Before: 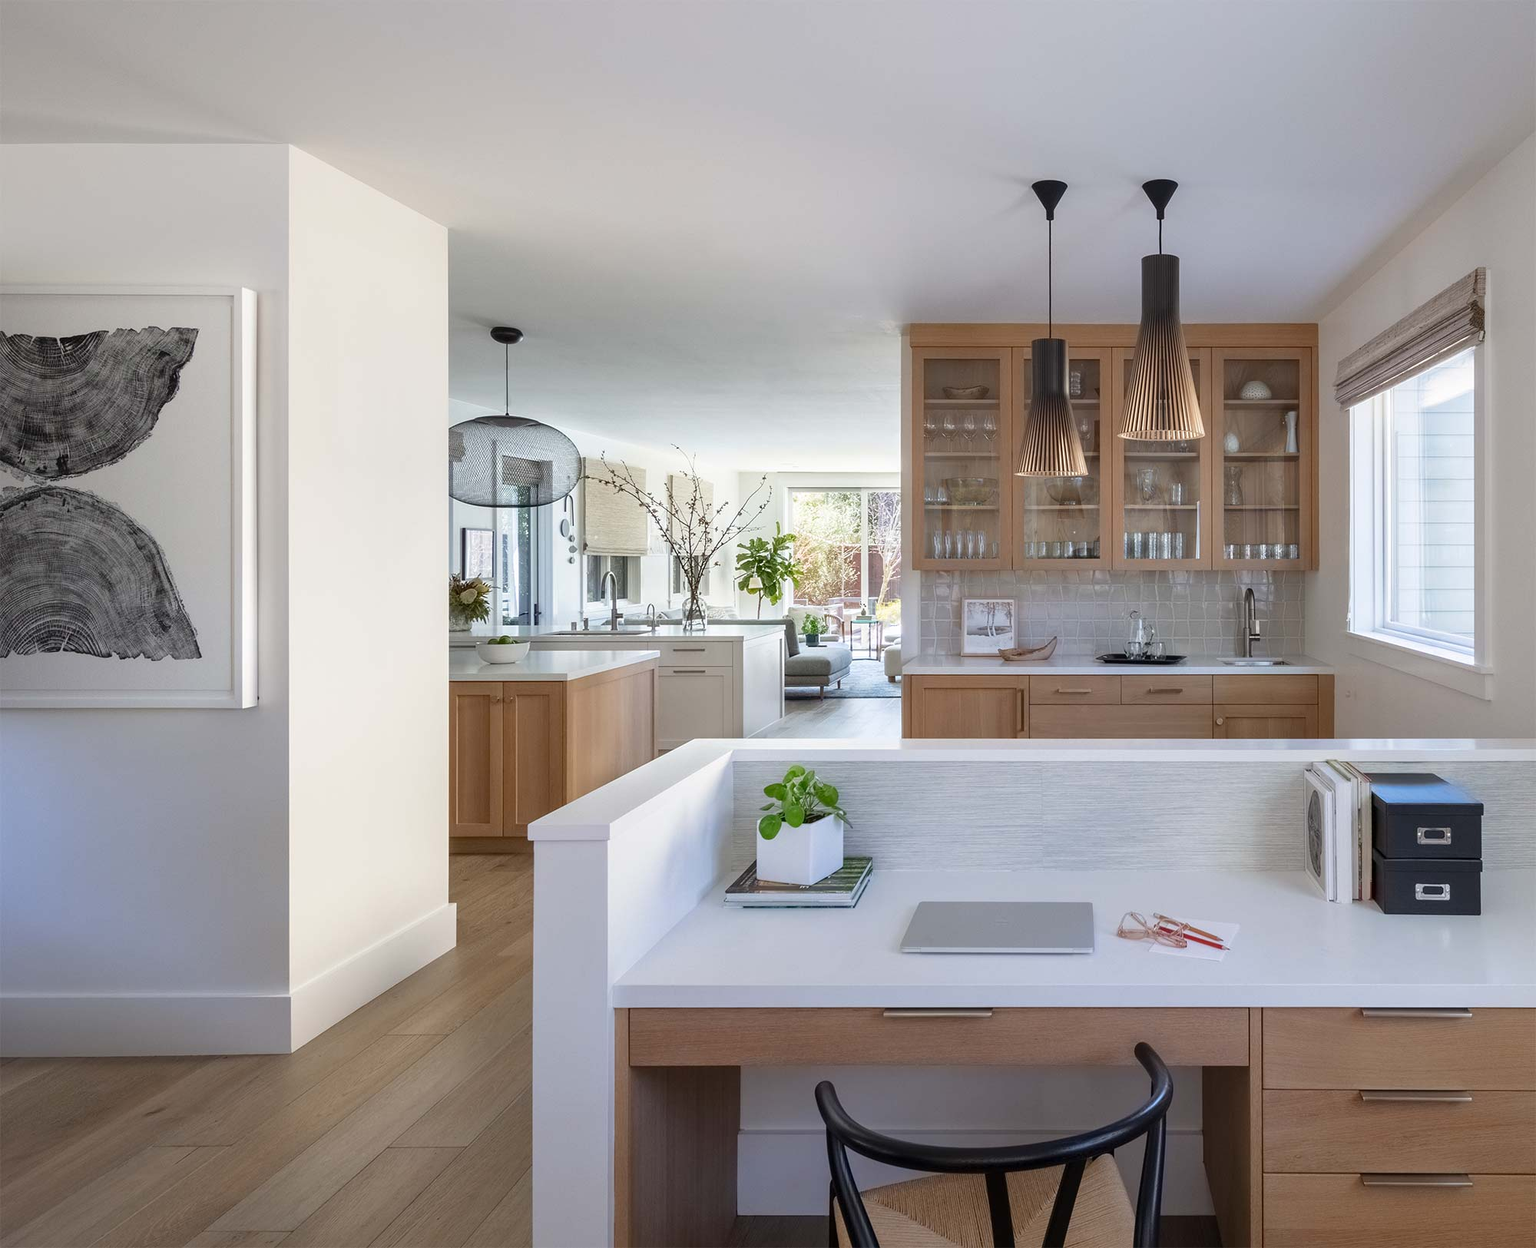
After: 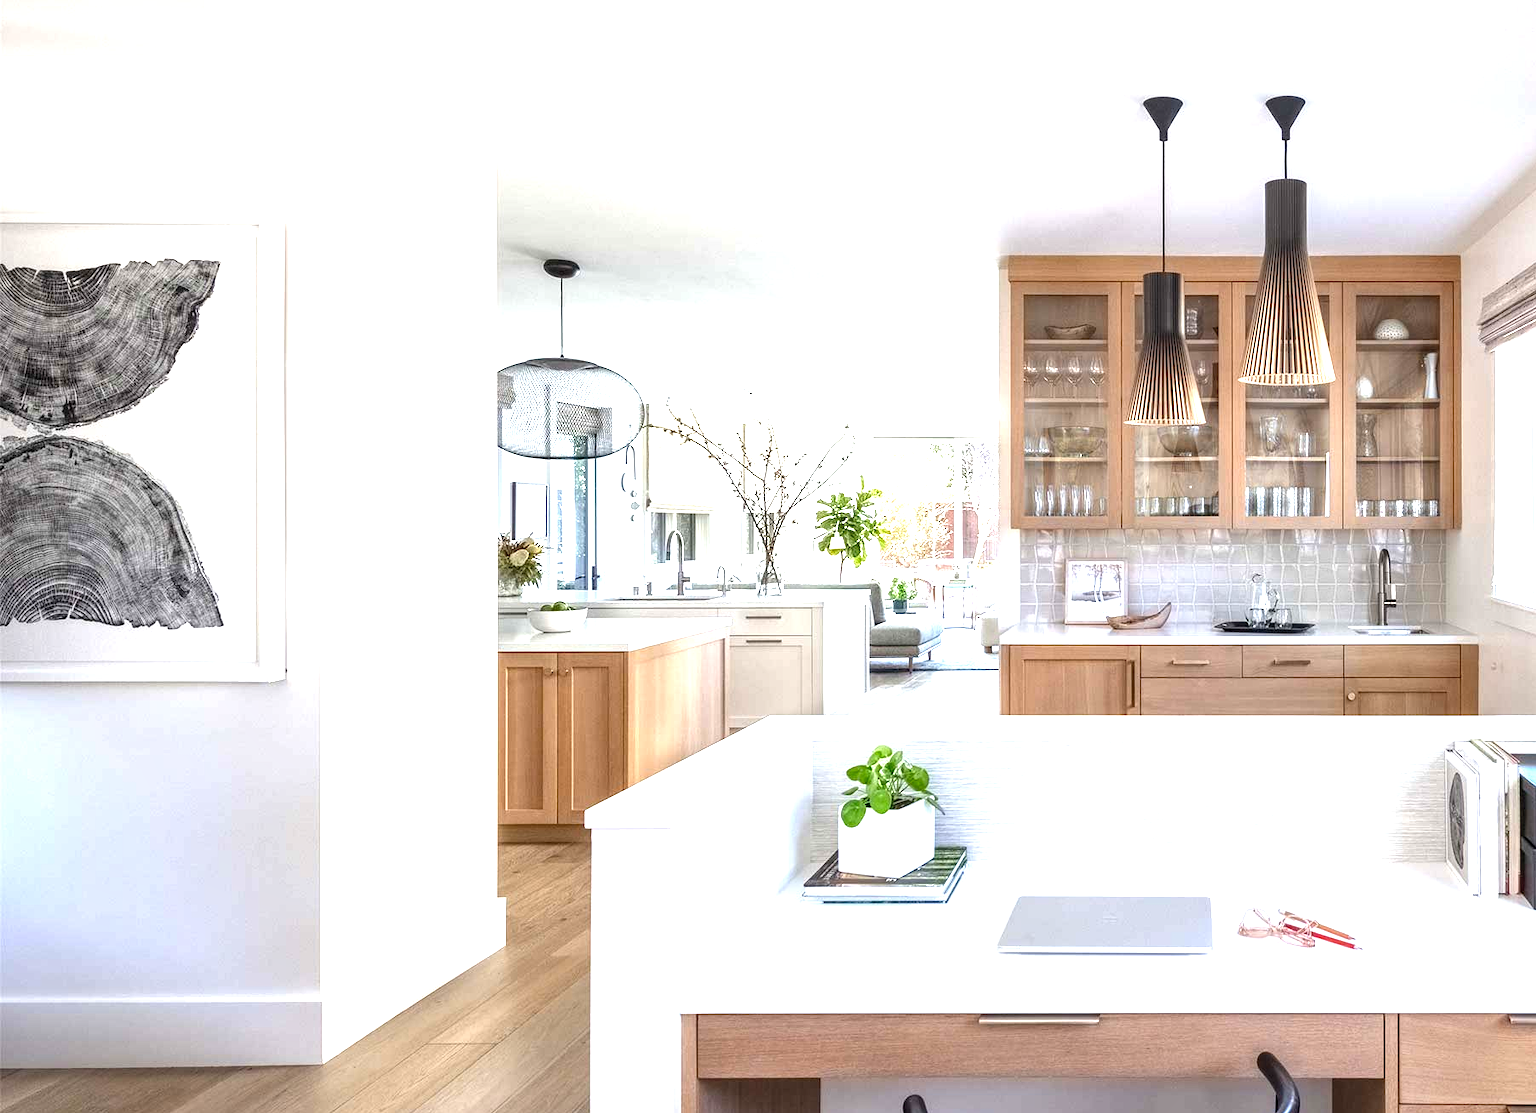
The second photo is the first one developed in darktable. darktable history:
exposure: black level correction 0, exposure 1.45 EV, compensate exposure bias true, compensate highlight preservation false
crop: top 7.49%, right 9.717%, bottom 11.943%
local contrast: detail 144%
